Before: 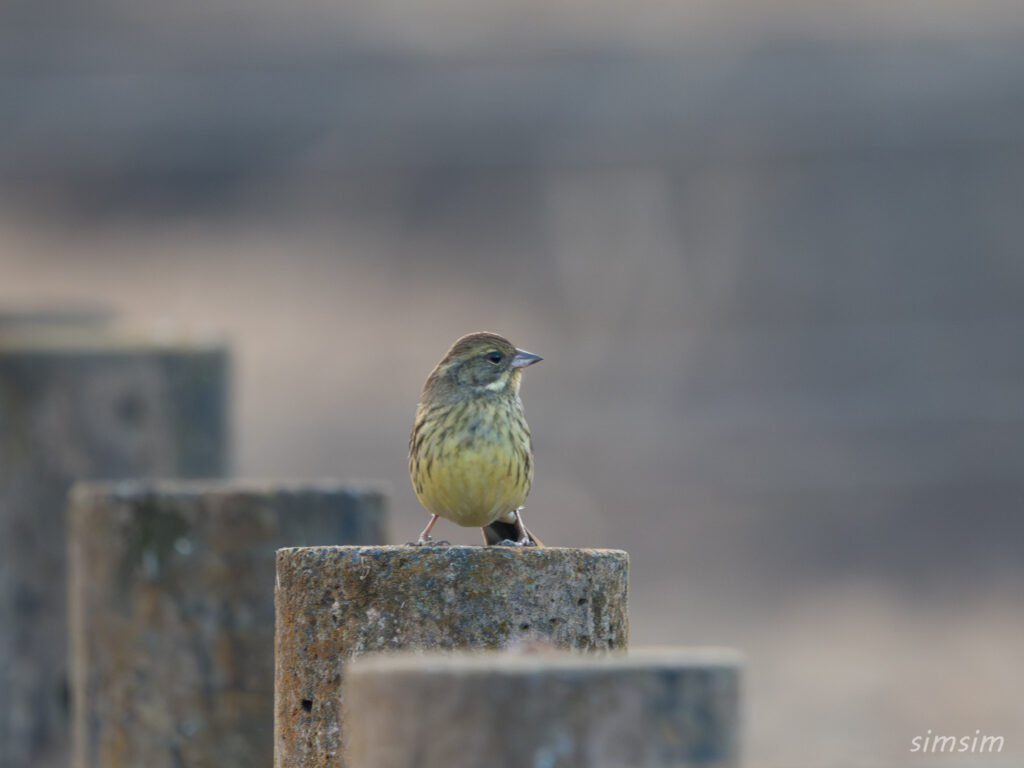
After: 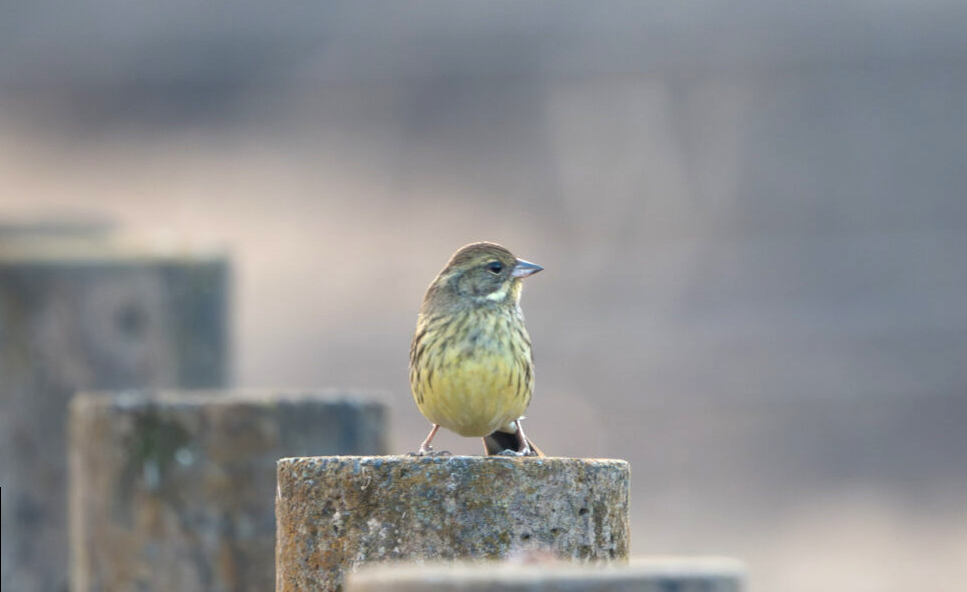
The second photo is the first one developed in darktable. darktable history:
crop and rotate: angle 0.099°, top 11.838%, right 5.617%, bottom 11.158%
exposure: exposure 0.719 EV, compensate exposure bias true, compensate highlight preservation false
